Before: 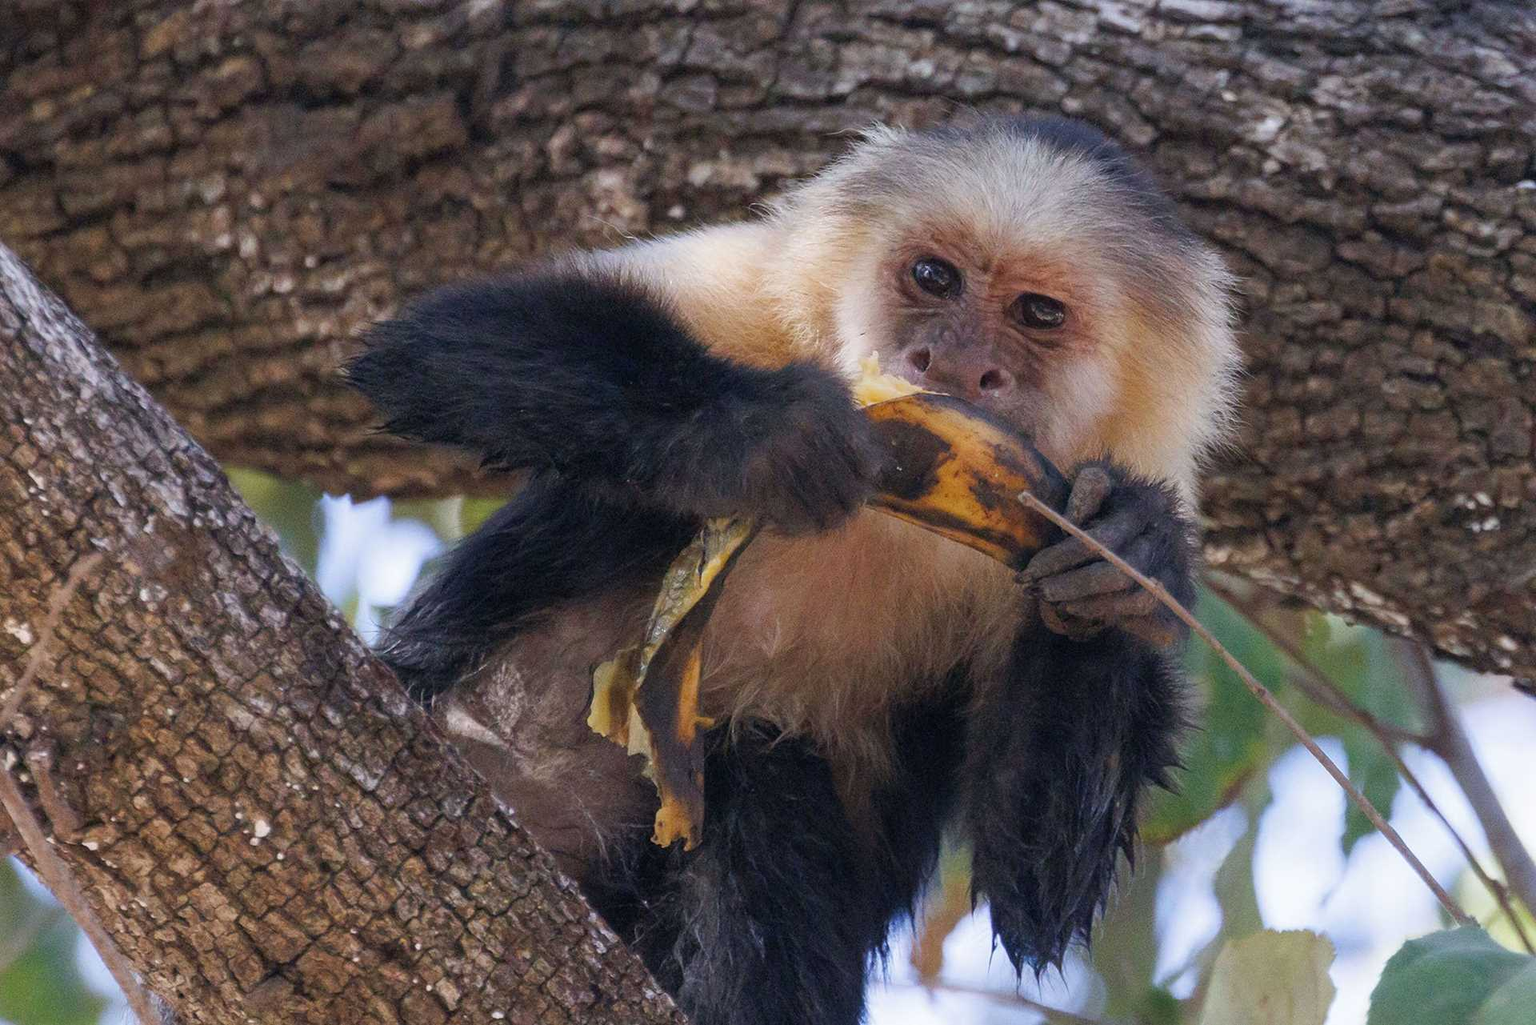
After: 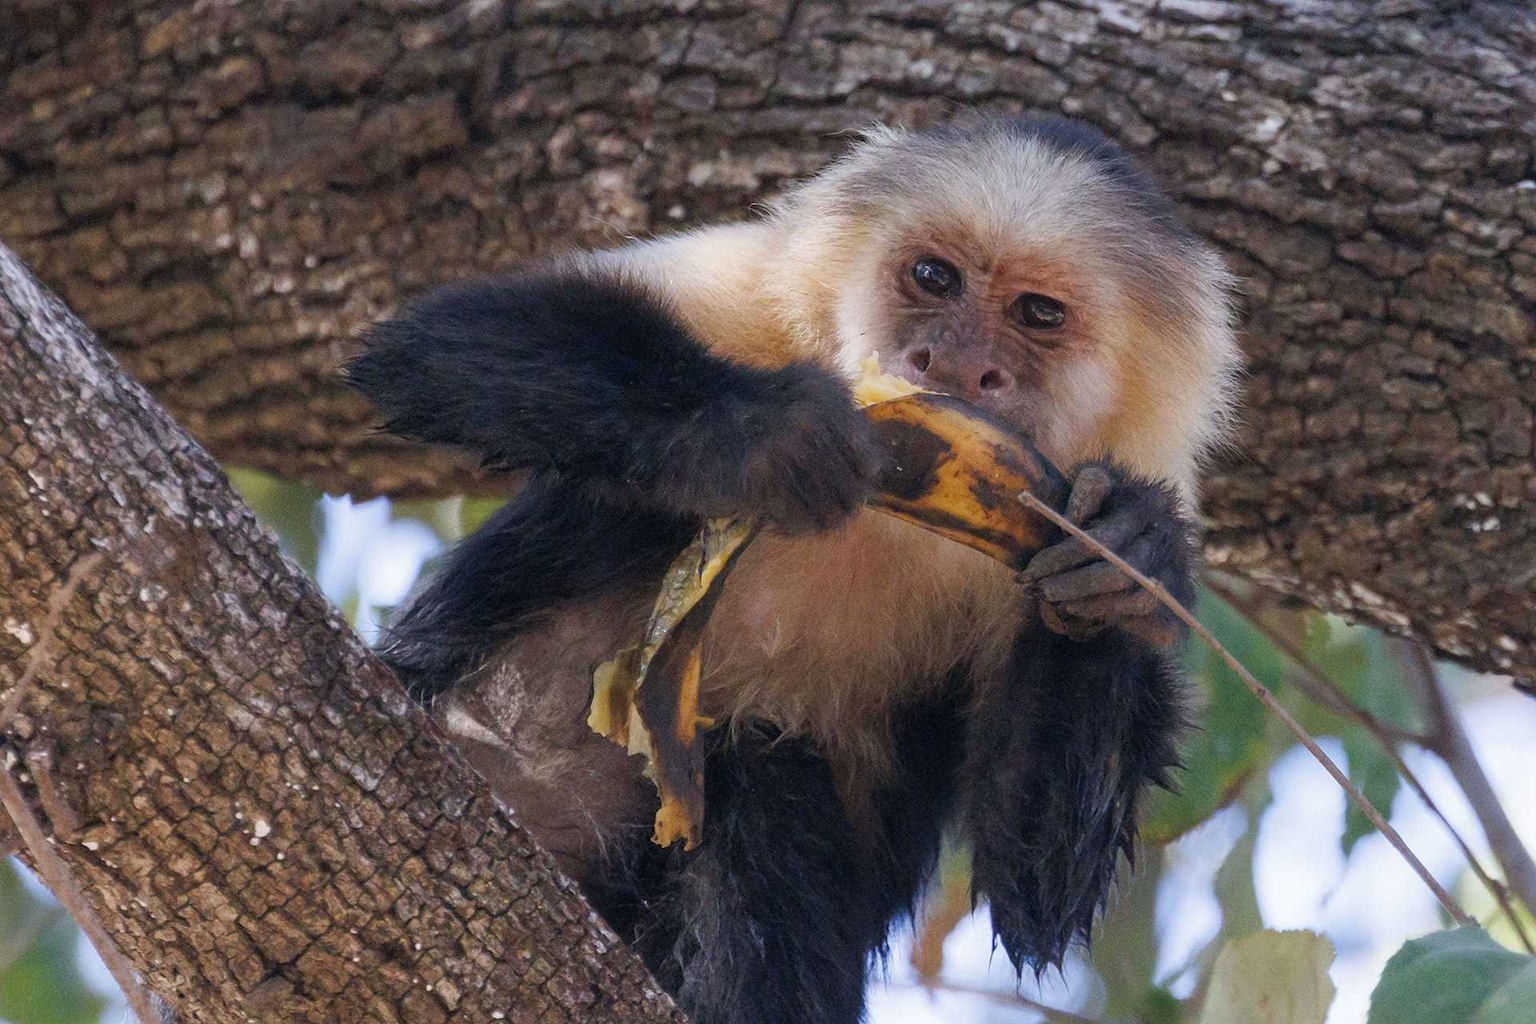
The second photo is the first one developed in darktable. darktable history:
color correction: highlights b* -0.015, saturation 0.975
